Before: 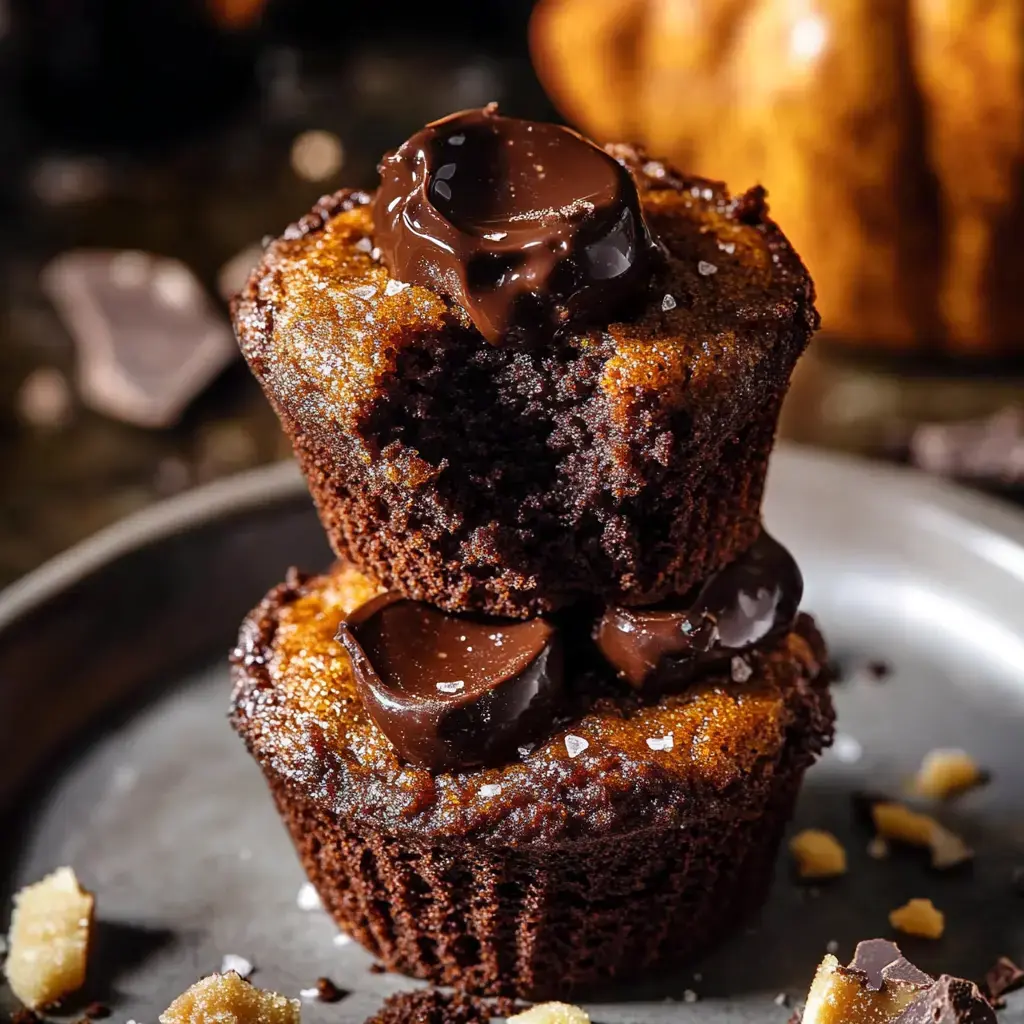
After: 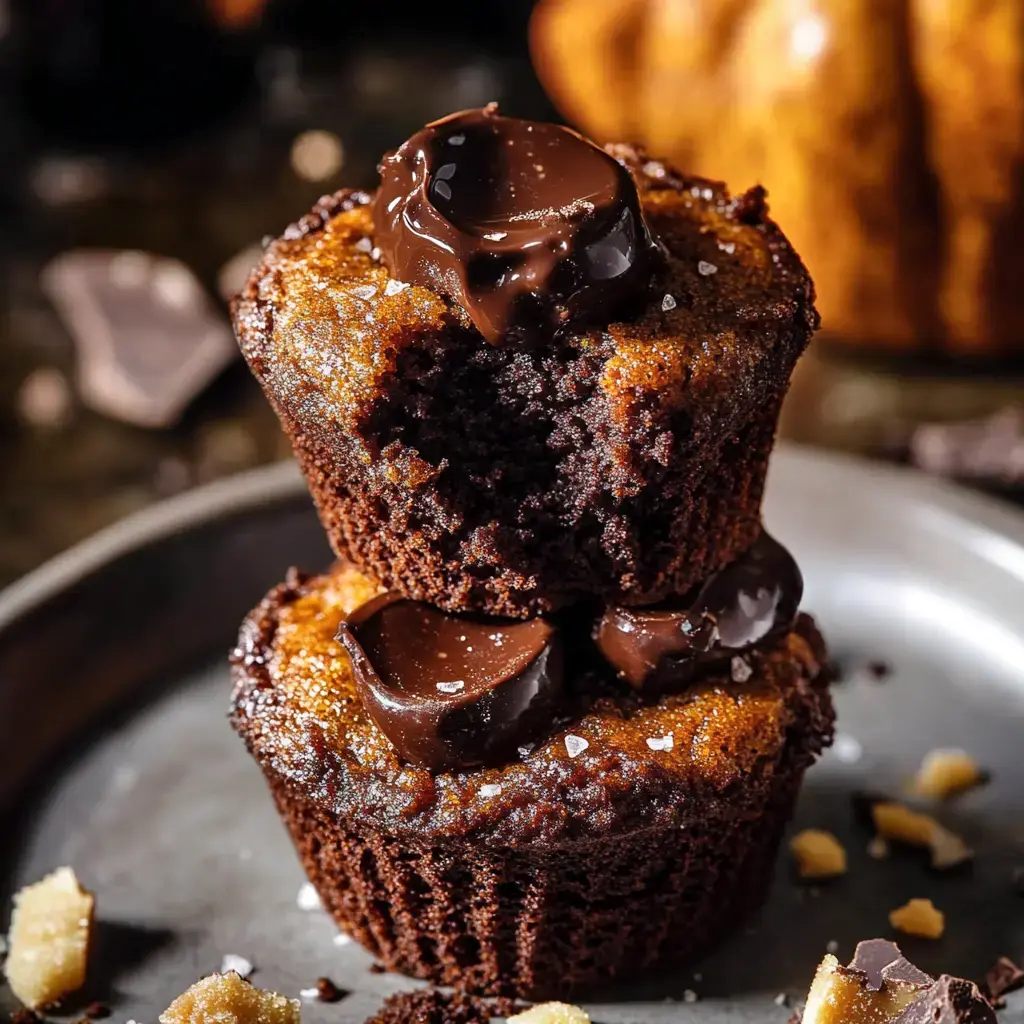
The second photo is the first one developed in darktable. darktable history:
shadows and highlights: radius 107.02, shadows 23.91, highlights -59.57, low approximation 0.01, soften with gaussian
